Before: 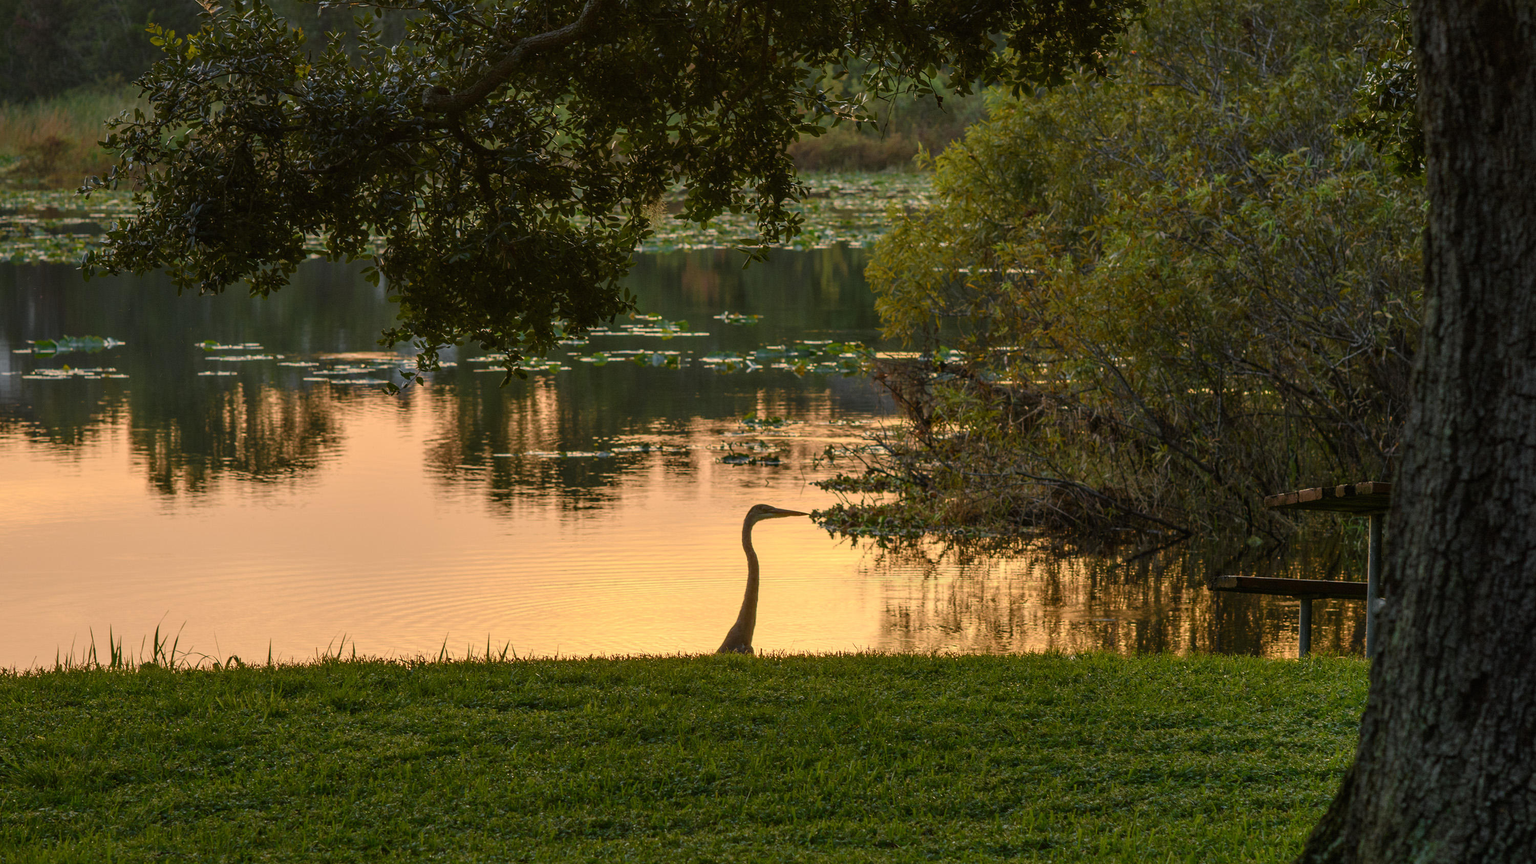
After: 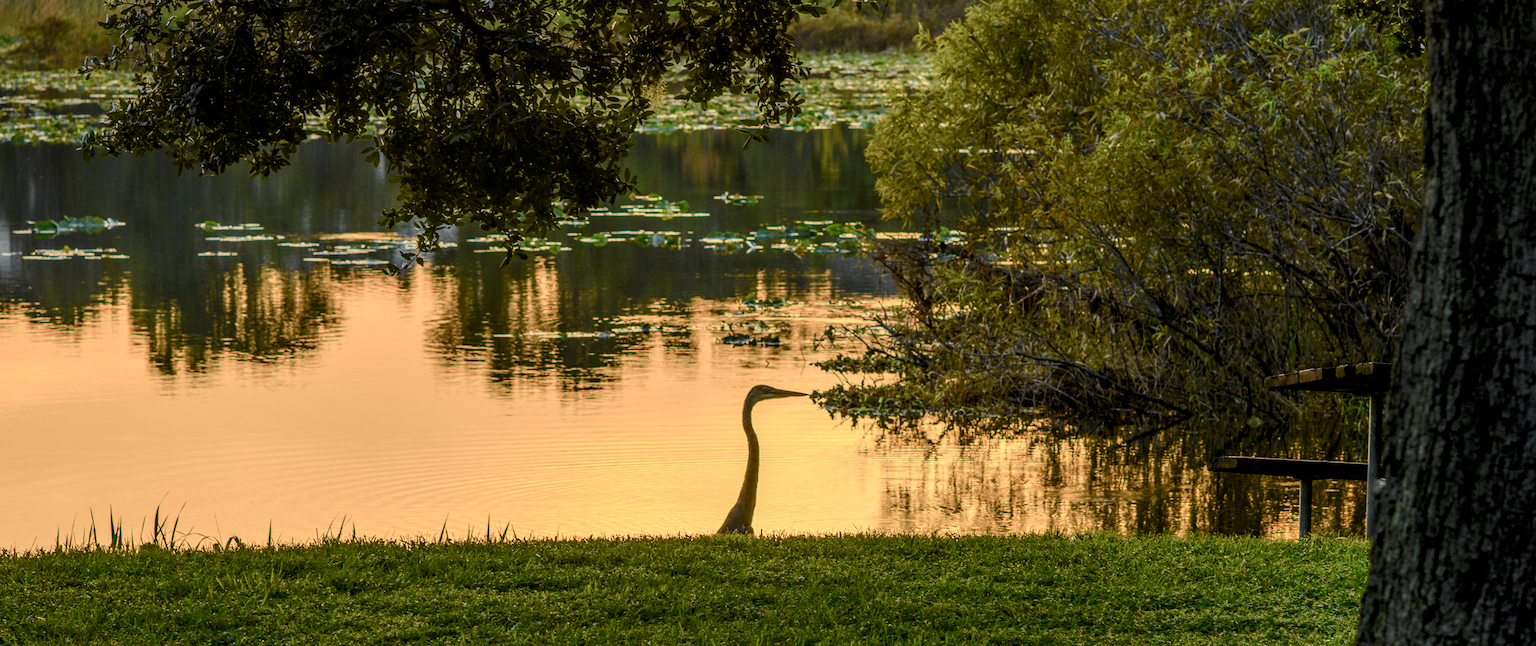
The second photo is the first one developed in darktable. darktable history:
tone curve: curves: ch0 [(0, 0) (0.037, 0.011) (0.131, 0.108) (0.279, 0.279) (0.476, 0.554) (0.617, 0.693) (0.704, 0.77) (0.813, 0.852) (0.916, 0.924) (1, 0.993)]; ch1 [(0, 0) (0.318, 0.278) (0.444, 0.427) (0.493, 0.492) (0.508, 0.502) (0.534, 0.529) (0.562, 0.563) (0.626, 0.662) (0.746, 0.764) (1, 1)]; ch2 [(0, 0) (0.316, 0.292) (0.381, 0.37) (0.423, 0.448) (0.476, 0.492) (0.502, 0.498) (0.522, 0.518) (0.533, 0.532) (0.586, 0.631) (0.634, 0.663) (0.7, 0.7) (0.861, 0.808) (1, 0.951)], color space Lab, independent channels, preserve colors none
local contrast: on, module defaults
crop: top 13.899%, bottom 11.332%
